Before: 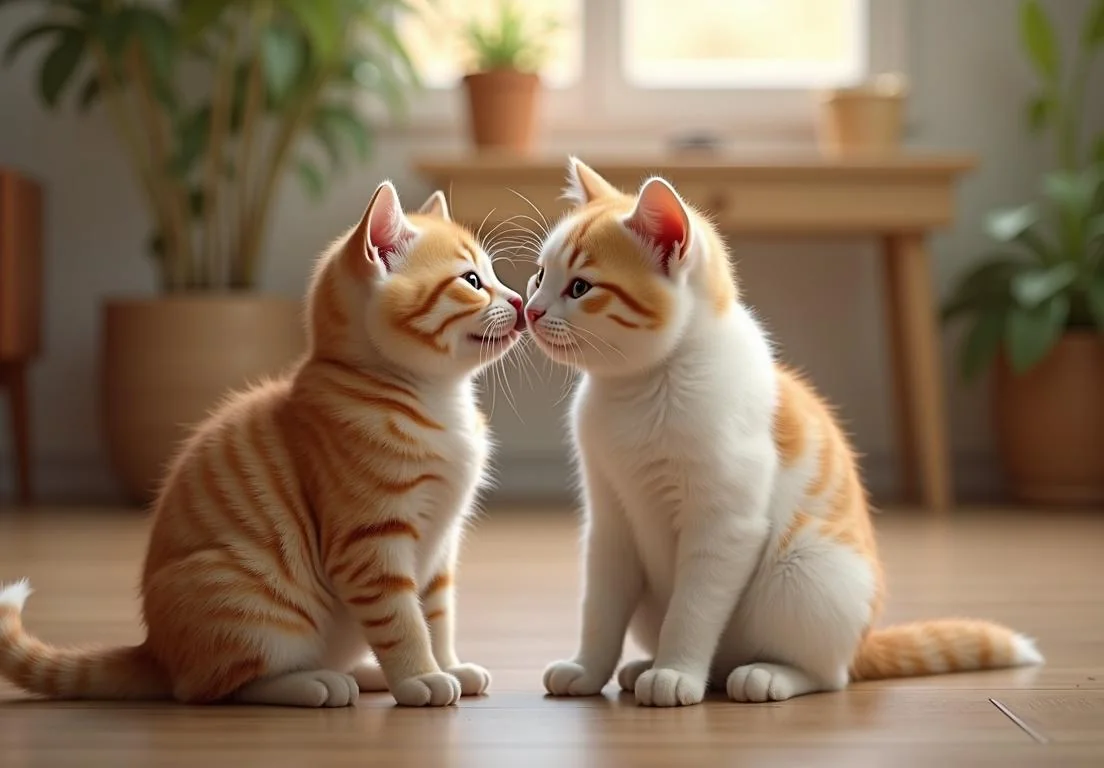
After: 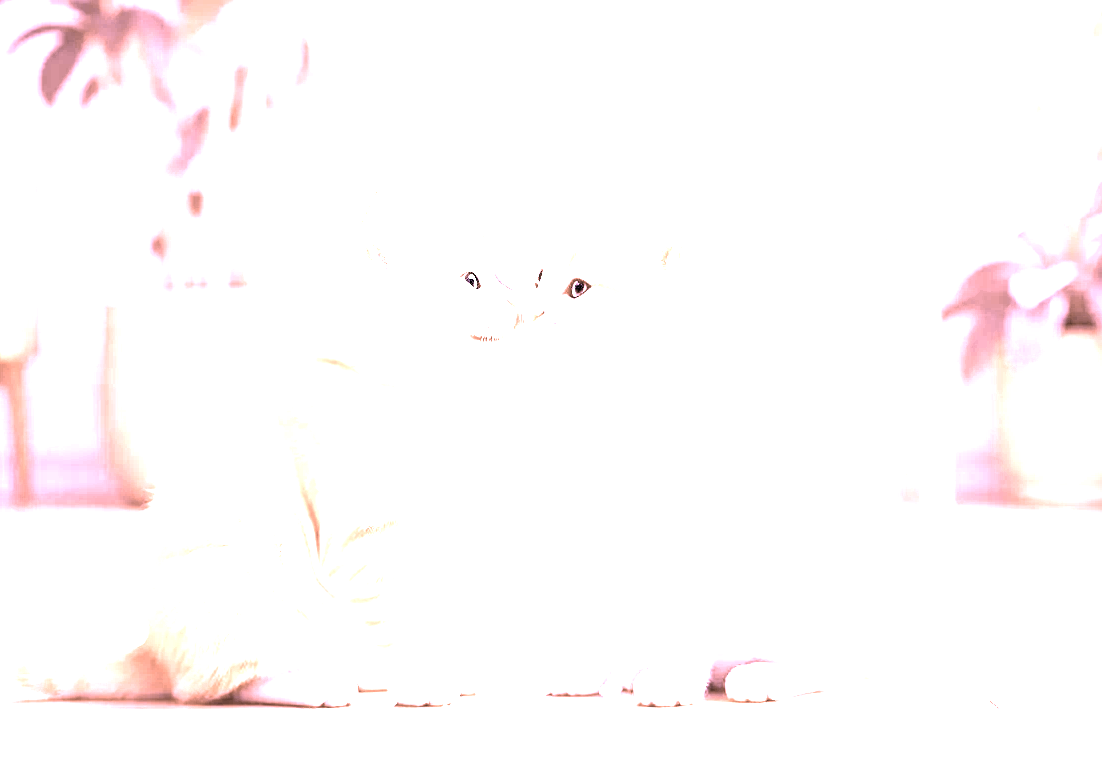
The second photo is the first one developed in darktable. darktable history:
crop and rotate: left 0.126%
white balance: red 8, blue 8
color correction: saturation 0.3
